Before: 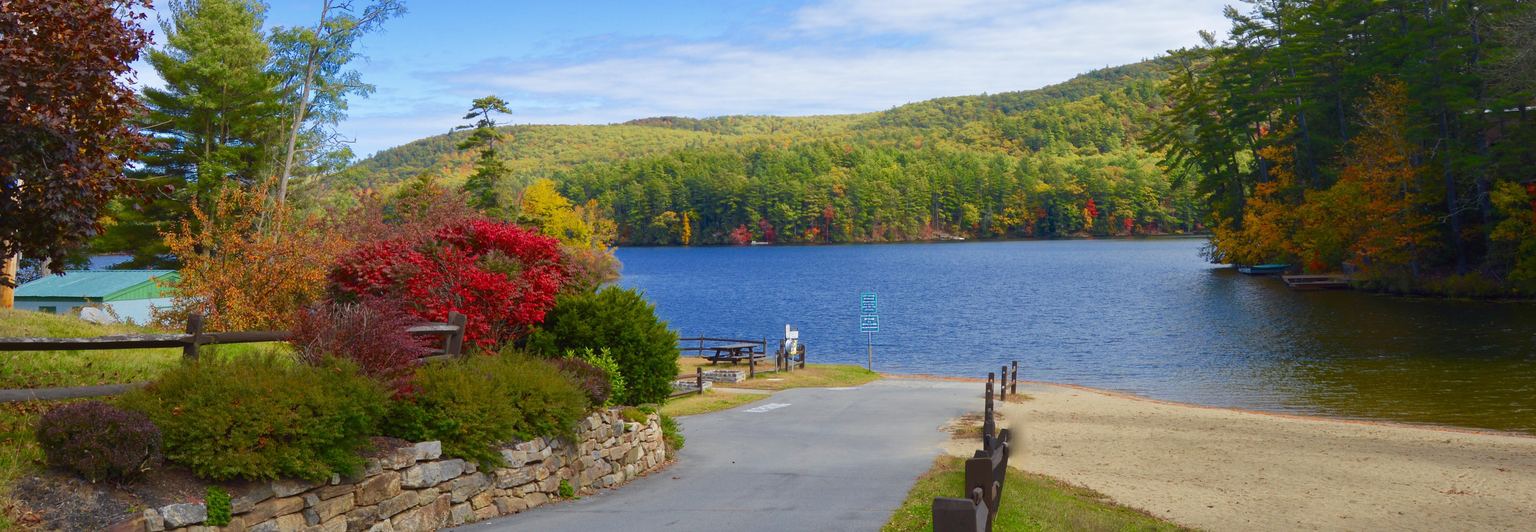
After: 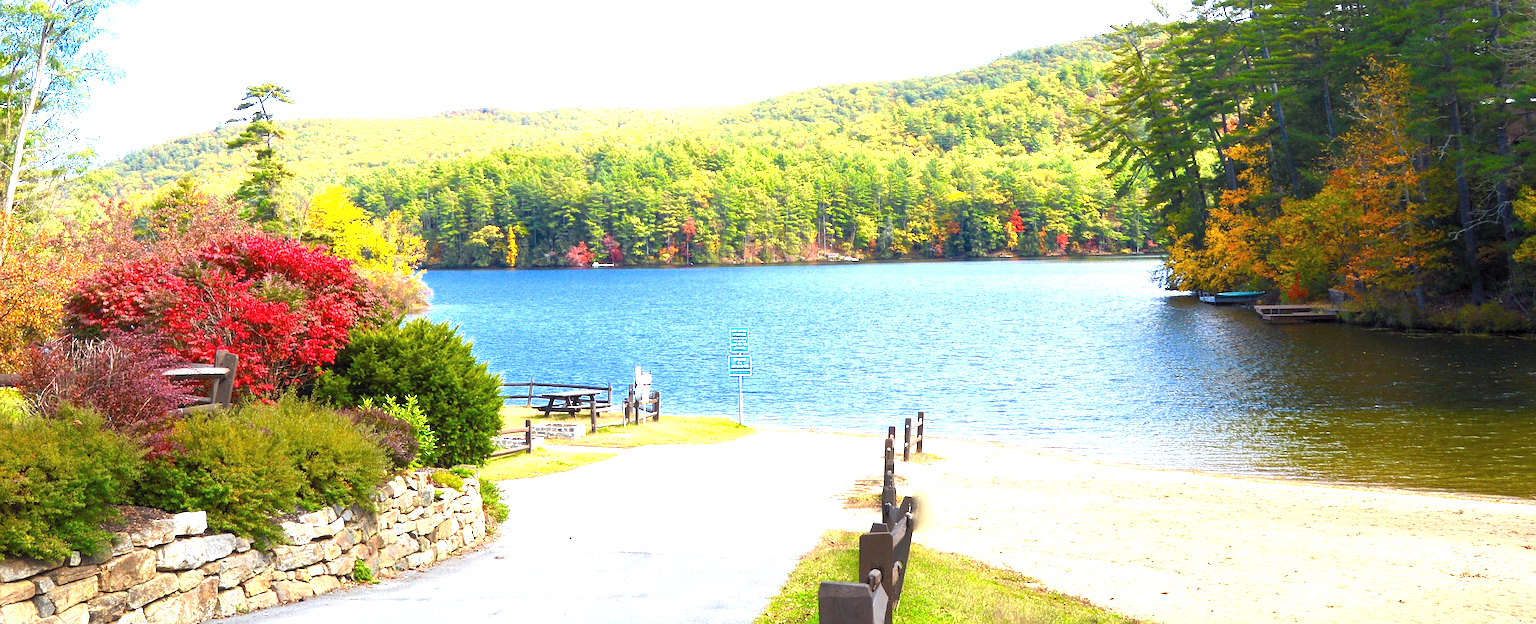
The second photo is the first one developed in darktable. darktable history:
levels: mode automatic, black 0.023%, white 99.97%, levels [0.062, 0.494, 0.925]
crop and rotate: left 17.959%, top 5.771%, right 1.742%
sharpen: on, module defaults
exposure: exposure 2.04 EV, compensate highlight preservation false
